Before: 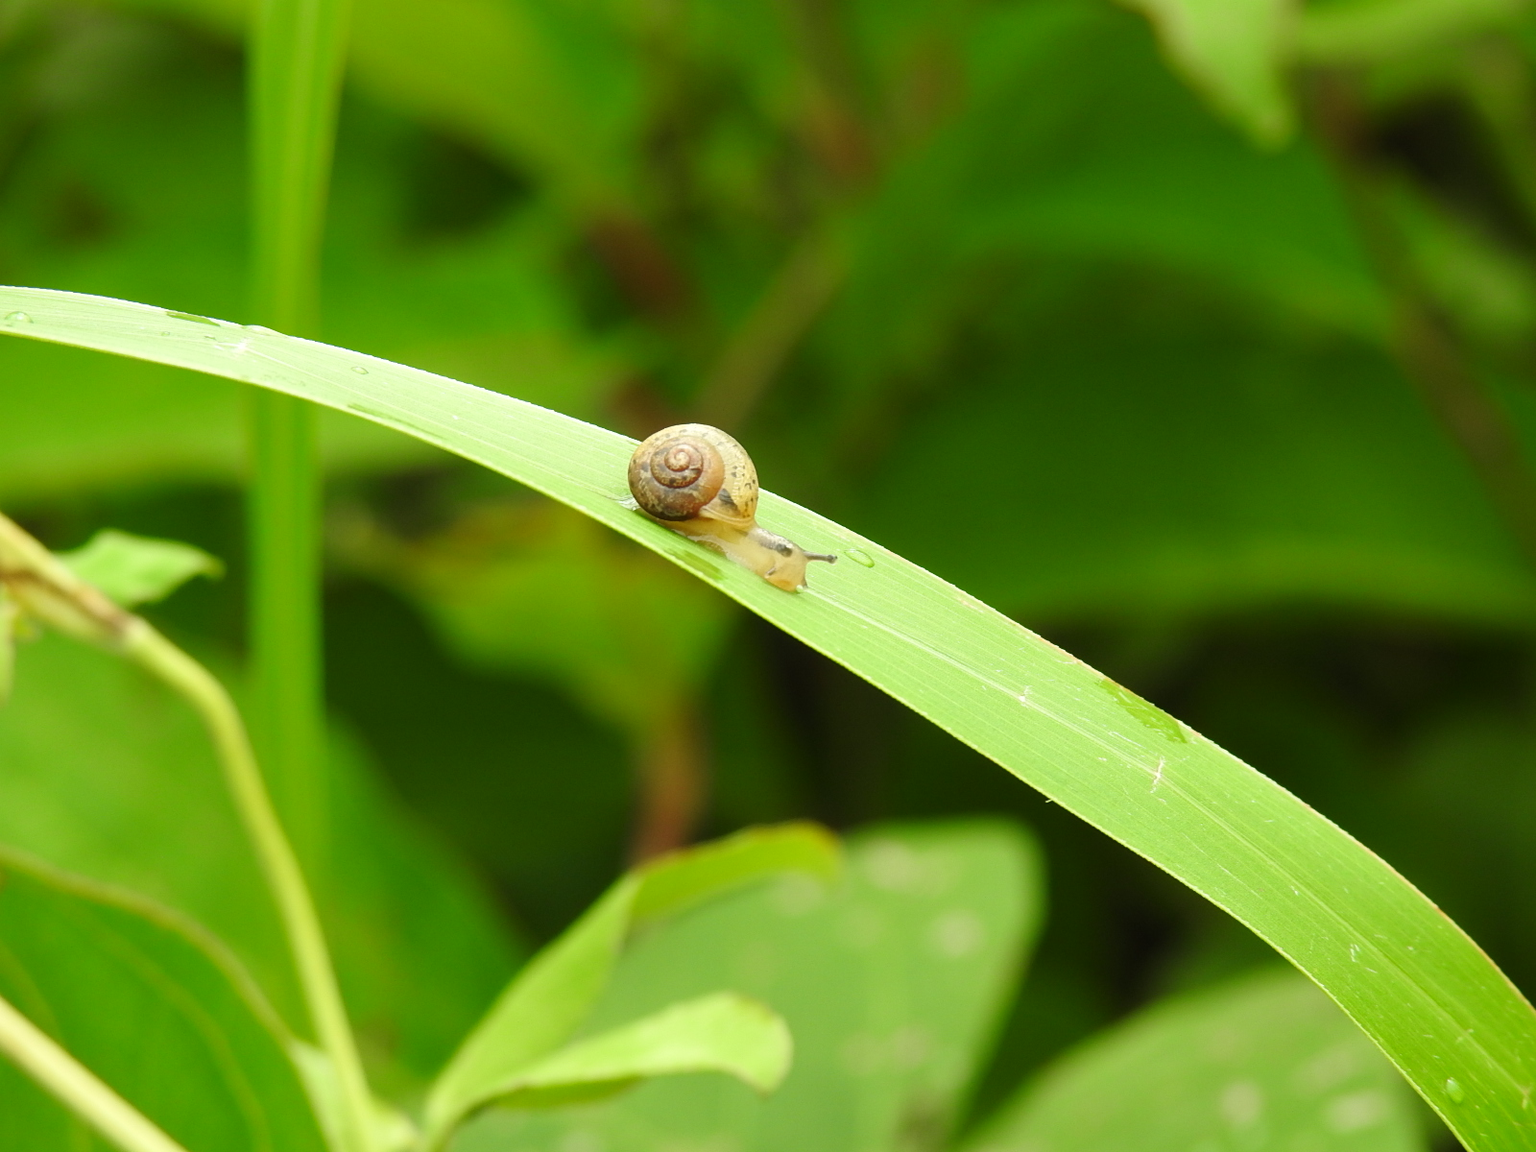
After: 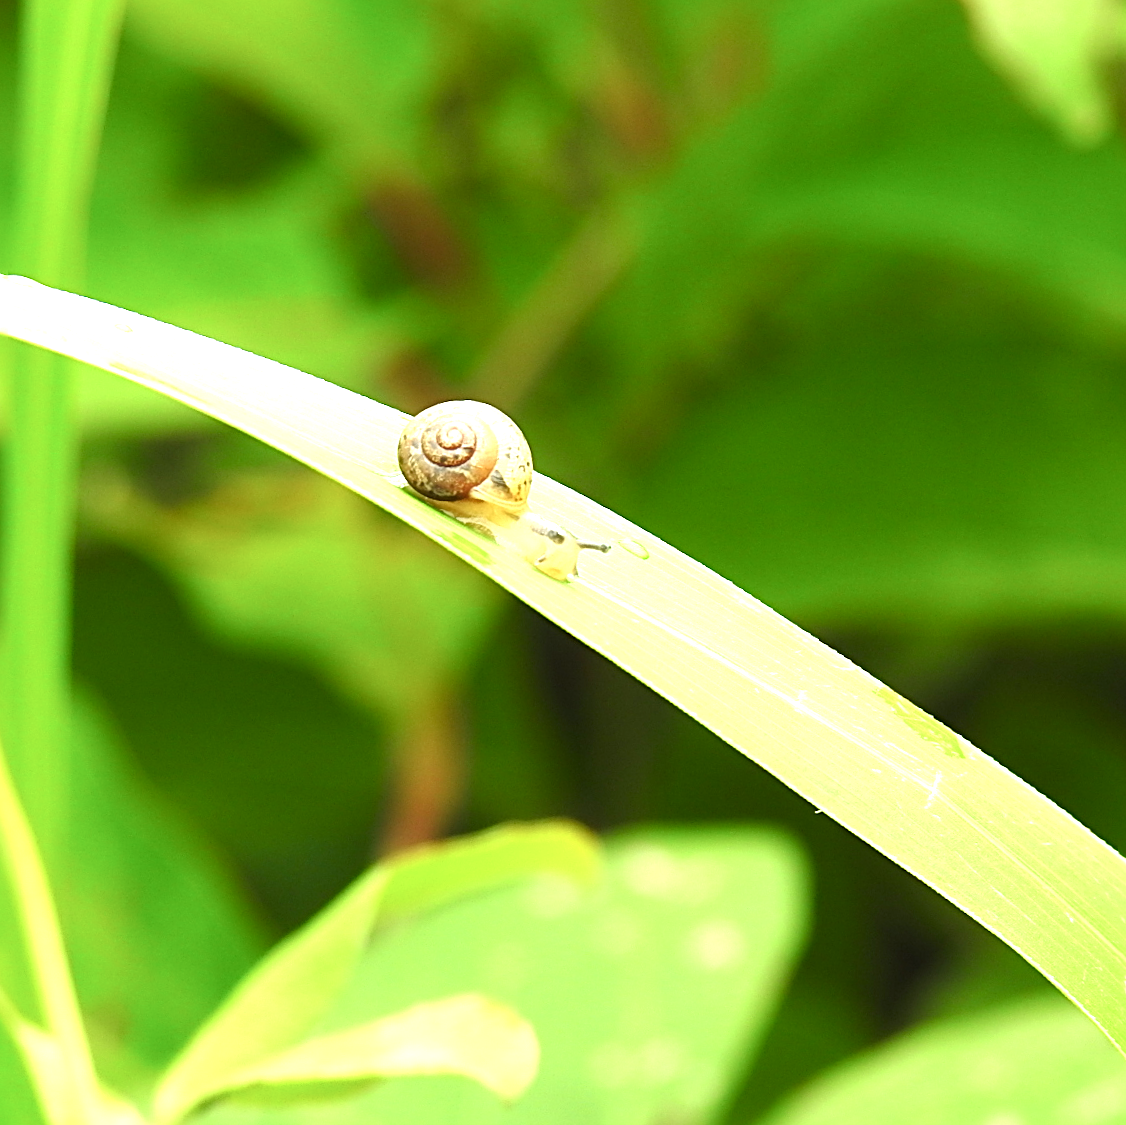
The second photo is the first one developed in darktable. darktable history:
color balance rgb: perceptual saturation grading › global saturation -1.985%, perceptual saturation grading › highlights -7.059%, perceptual saturation grading › mid-tones 8.147%, perceptual saturation grading › shadows 3.672%, global vibrance 5.887%
exposure: black level correction 0, exposure 1.098 EV, compensate exposure bias true, compensate highlight preservation false
sharpen: radius 3.114
crop and rotate: angle -2.84°, left 14.212%, top 0.045%, right 10.838%, bottom 0.069%
